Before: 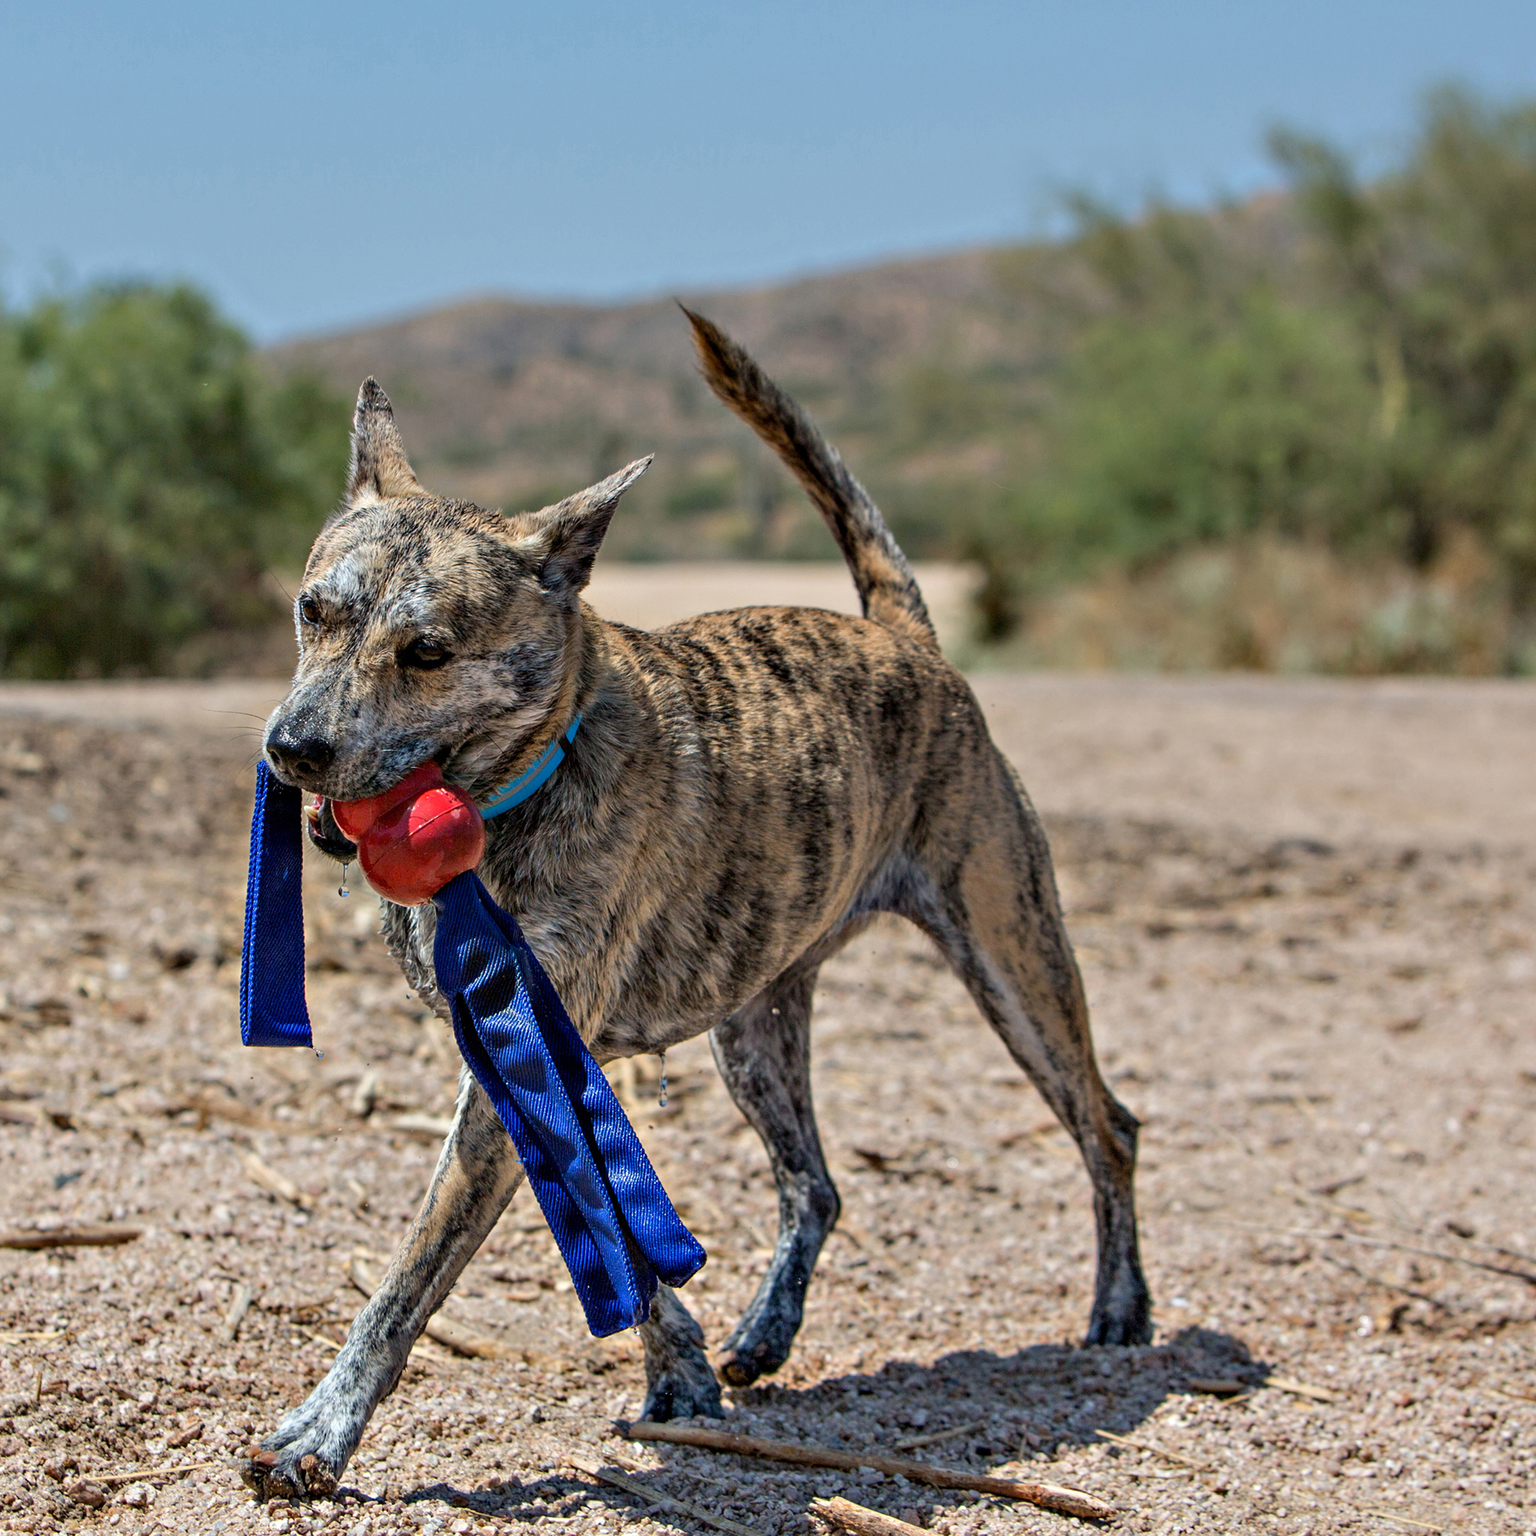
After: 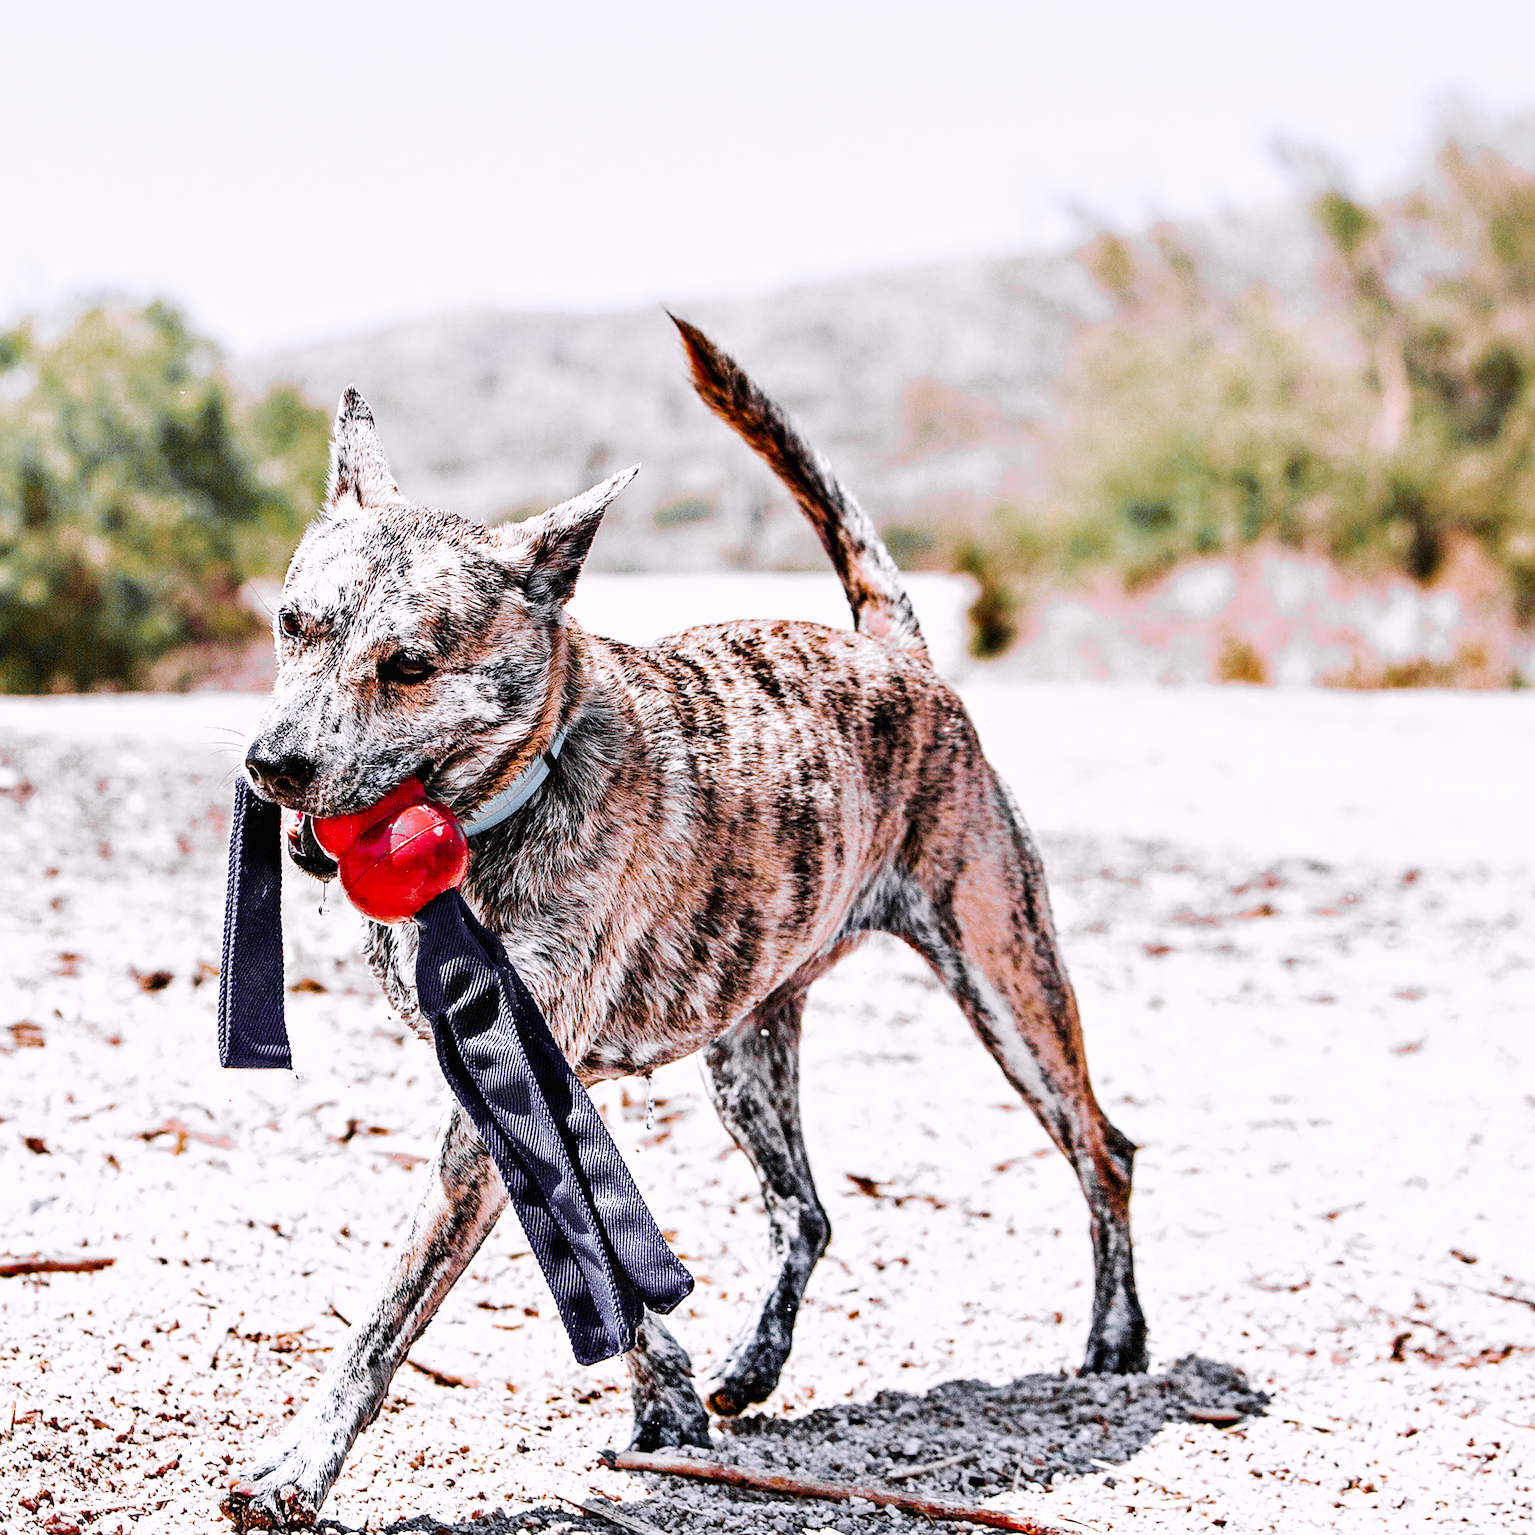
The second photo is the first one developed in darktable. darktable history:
exposure: black level correction 0, exposure 0.5 EV, compensate exposure bias true, compensate highlight preservation false
tone equalizer: on, module defaults
color correction: highlights a* 15.46, highlights b* -20.56
color zones: curves: ch0 [(0.004, 0.388) (0.125, 0.392) (0.25, 0.404) (0.375, 0.5) (0.5, 0.5) (0.625, 0.5) (0.75, 0.5) (0.875, 0.5)]; ch1 [(0, 0.5) (0.125, 0.5) (0.25, 0.5) (0.375, 0.124) (0.524, 0.124) (0.645, 0.128) (0.789, 0.132) (0.914, 0.096) (0.998, 0.068)]
crop: left 1.743%, right 0.268%, bottom 2.011%
sharpen: on, module defaults
tone curve: curves: ch0 [(0, 0) (0.003, 0.005) (0.011, 0.011) (0.025, 0.022) (0.044, 0.035) (0.069, 0.051) (0.1, 0.073) (0.136, 0.106) (0.177, 0.147) (0.224, 0.195) (0.277, 0.253) (0.335, 0.315) (0.399, 0.388) (0.468, 0.488) (0.543, 0.586) (0.623, 0.685) (0.709, 0.764) (0.801, 0.838) (0.898, 0.908) (1, 1)], preserve colors none
base curve: curves: ch0 [(0, 0) (0.007, 0.004) (0.027, 0.03) (0.046, 0.07) (0.207, 0.54) (0.442, 0.872) (0.673, 0.972) (1, 1)], preserve colors none
